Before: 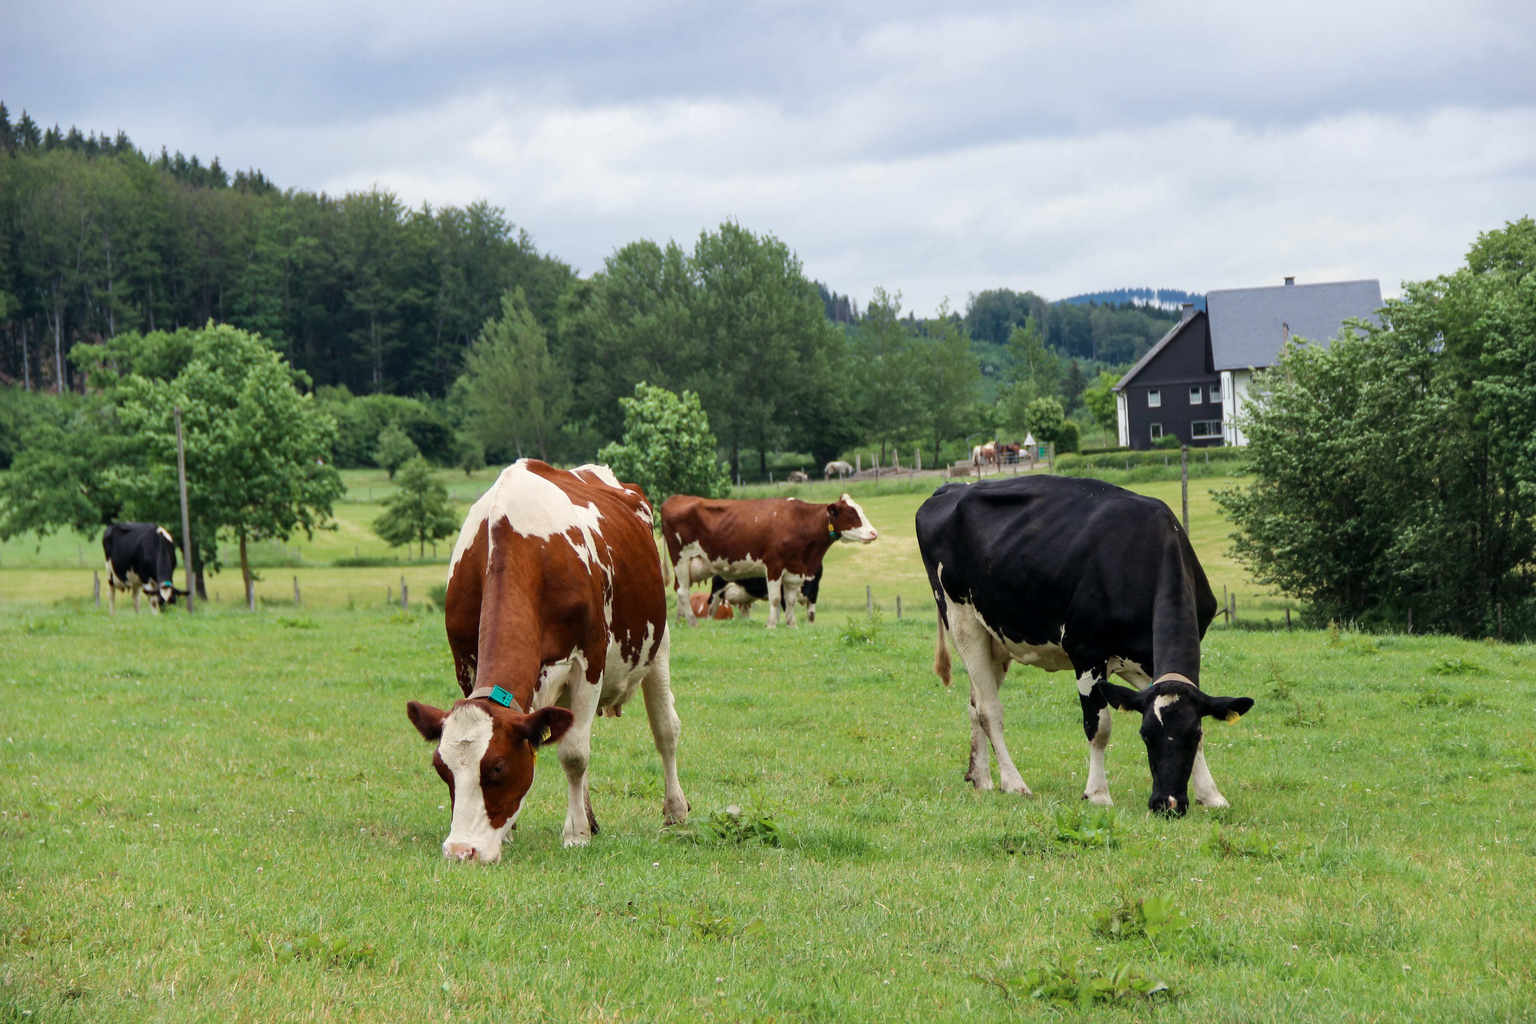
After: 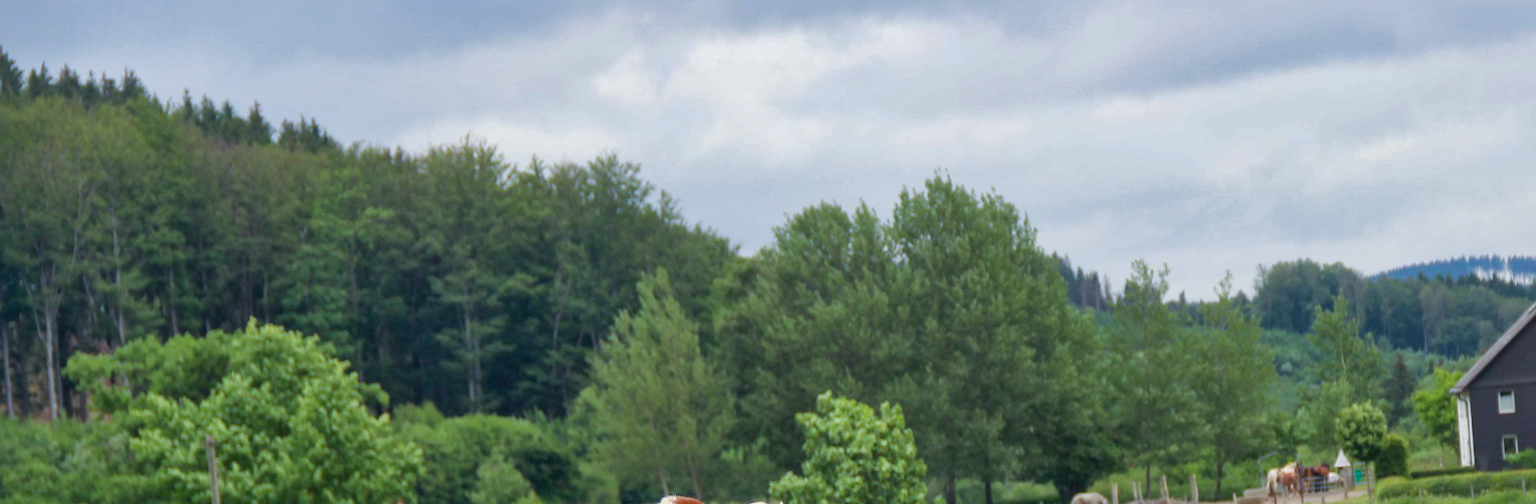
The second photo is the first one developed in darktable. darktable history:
shadows and highlights: on, module defaults
color balance: output saturation 110%
crop: left 0.579%, top 7.627%, right 23.167%, bottom 54.275%
rotate and perspective: rotation -1°, crop left 0.011, crop right 0.989, crop top 0.025, crop bottom 0.975
